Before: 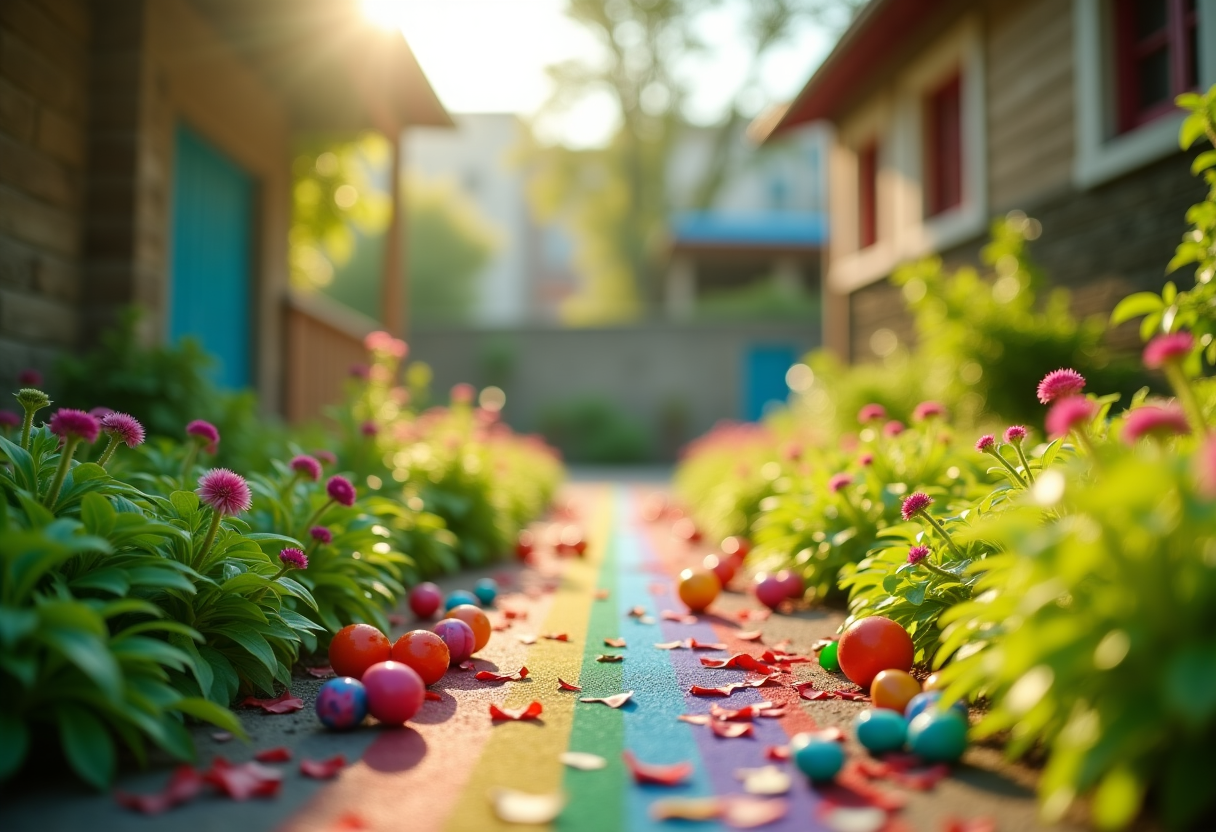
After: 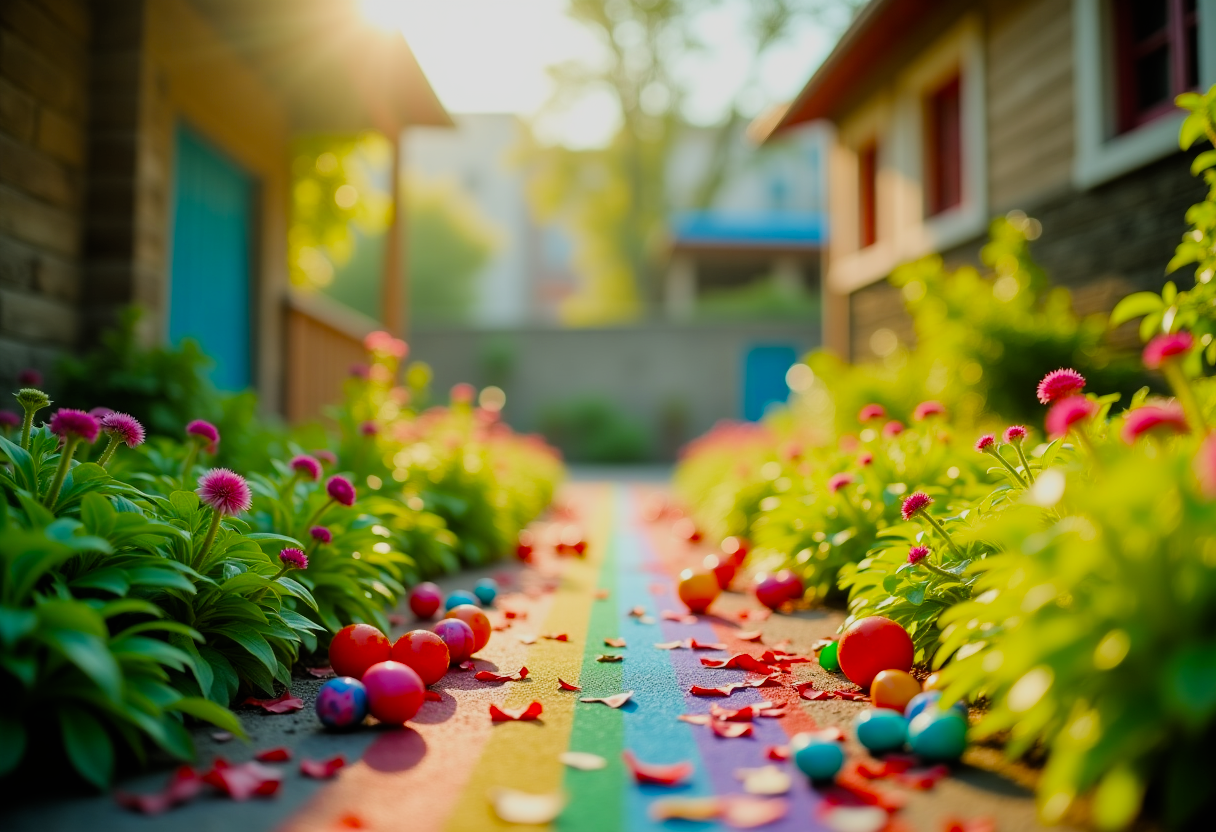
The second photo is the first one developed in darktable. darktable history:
filmic rgb: black relative exposure -7.75 EV, white relative exposure 4.4 EV, threshold 3 EV, hardness 3.76, latitude 38.11%, contrast 0.966, highlights saturation mix 10%, shadows ↔ highlights balance 4.59%, color science v4 (2020), enable highlight reconstruction true
exposure: exposure 0.197 EV, compensate highlight preservation false
